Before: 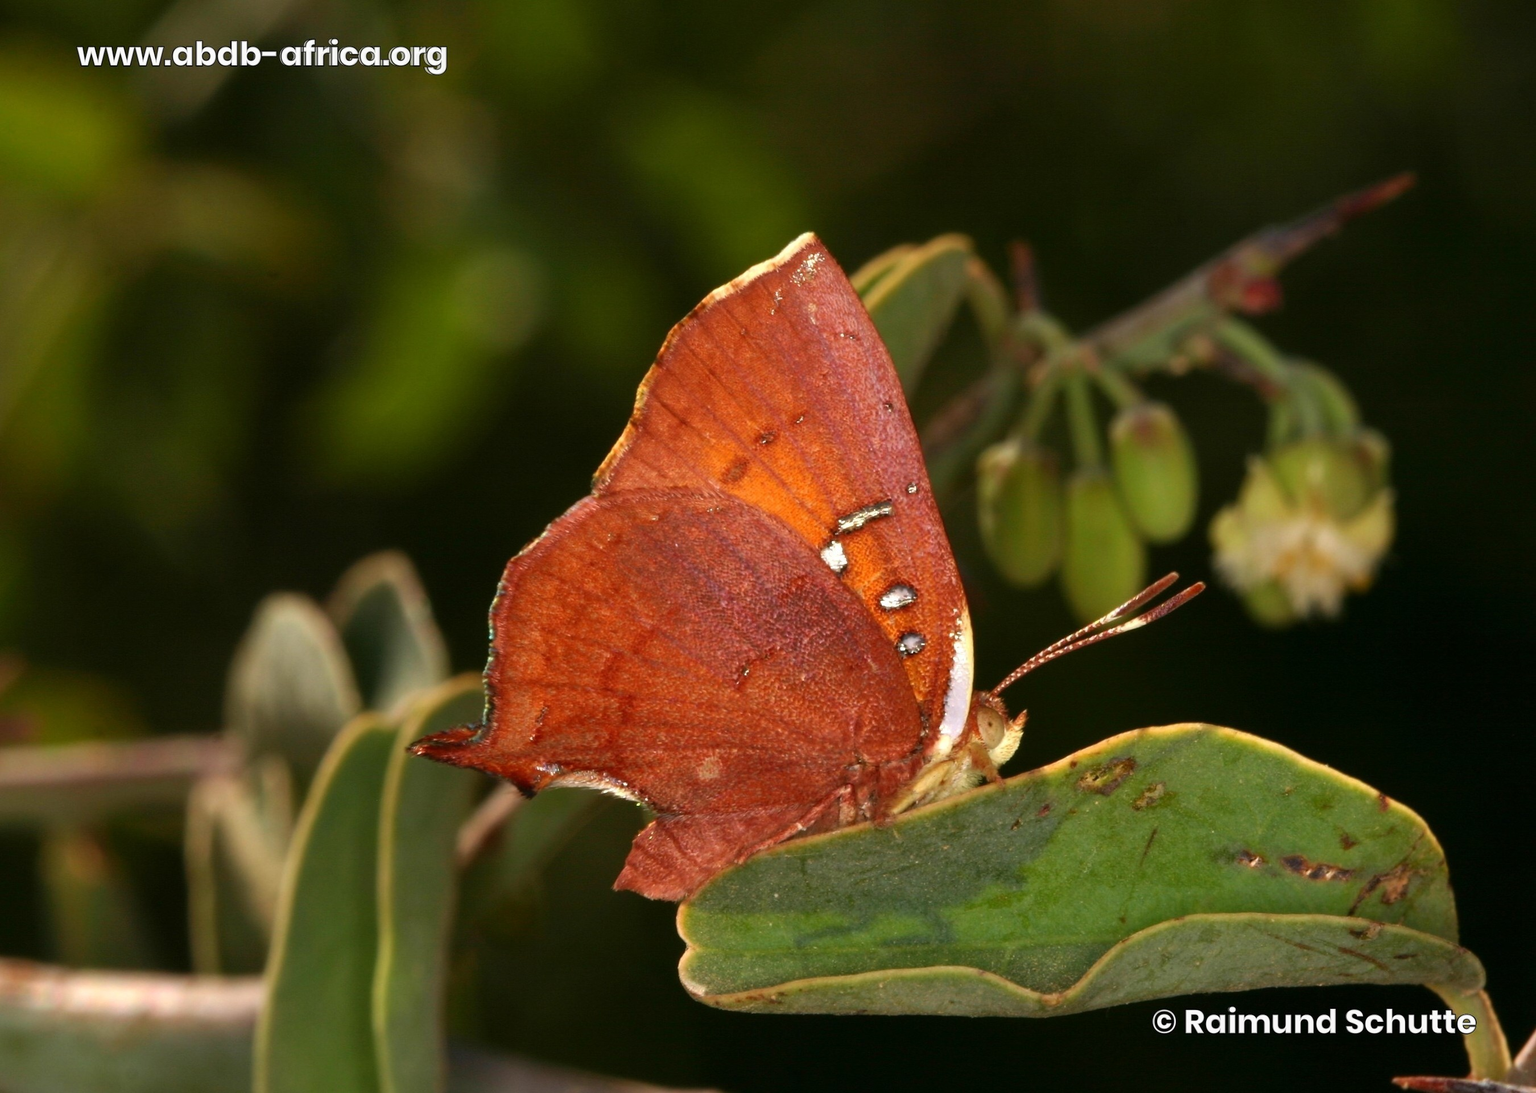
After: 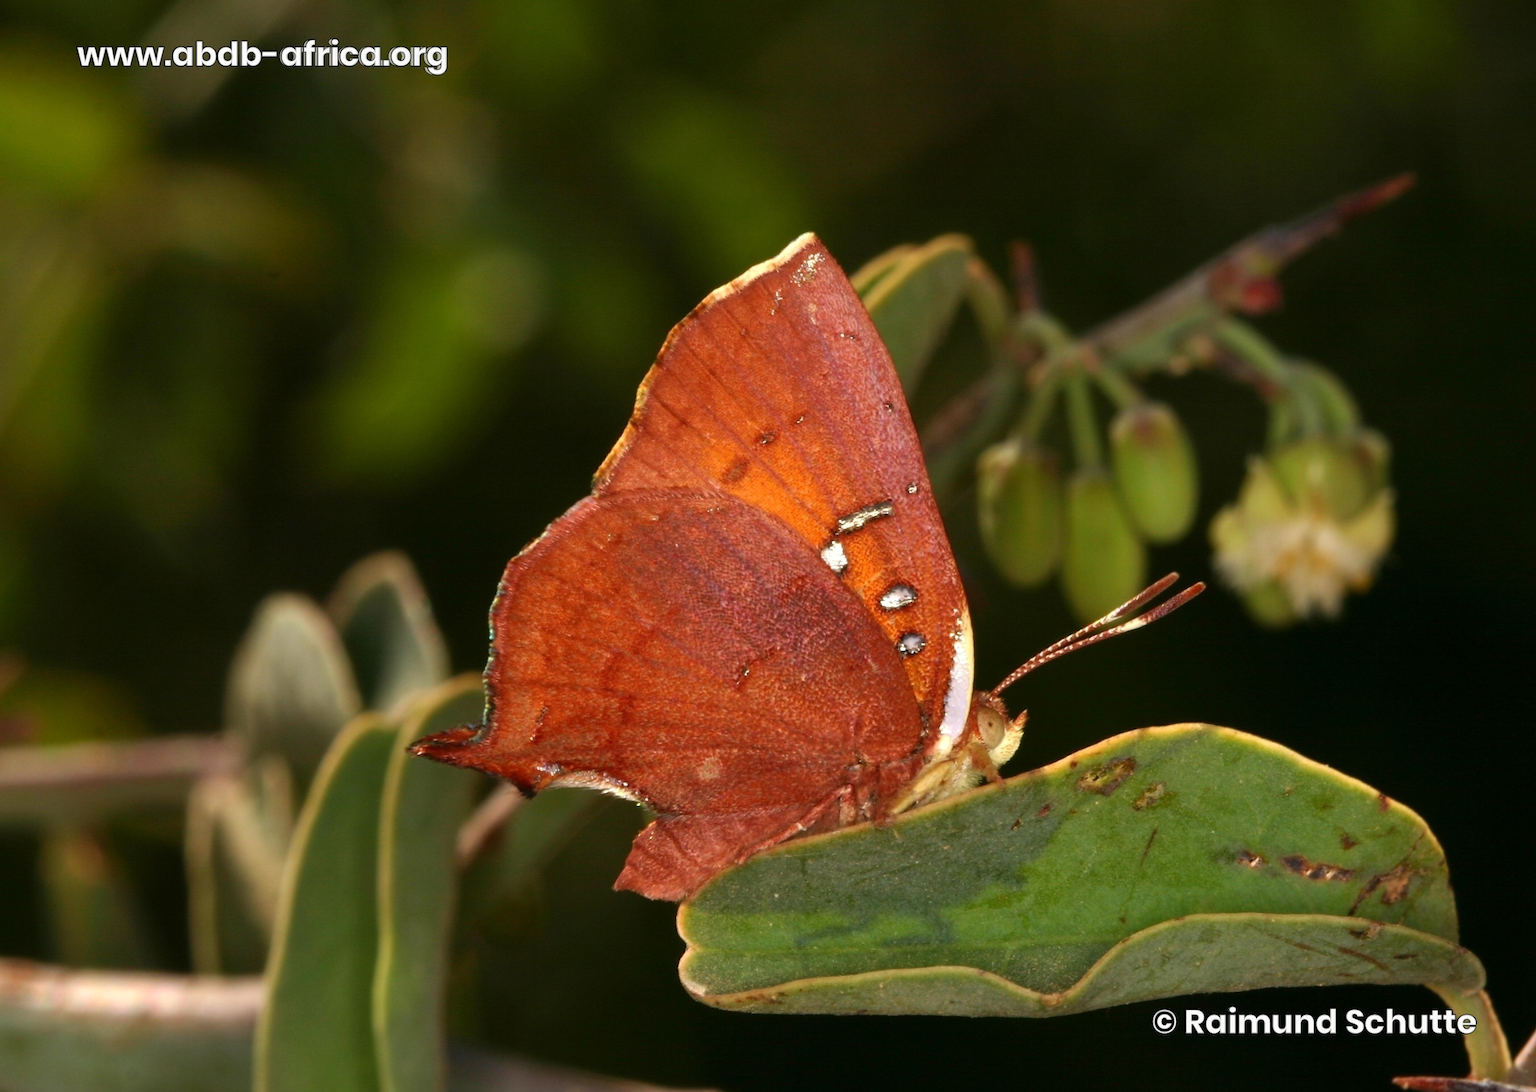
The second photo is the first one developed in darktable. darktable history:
exposure: exposure 0.014 EV, compensate exposure bias true, compensate highlight preservation false
